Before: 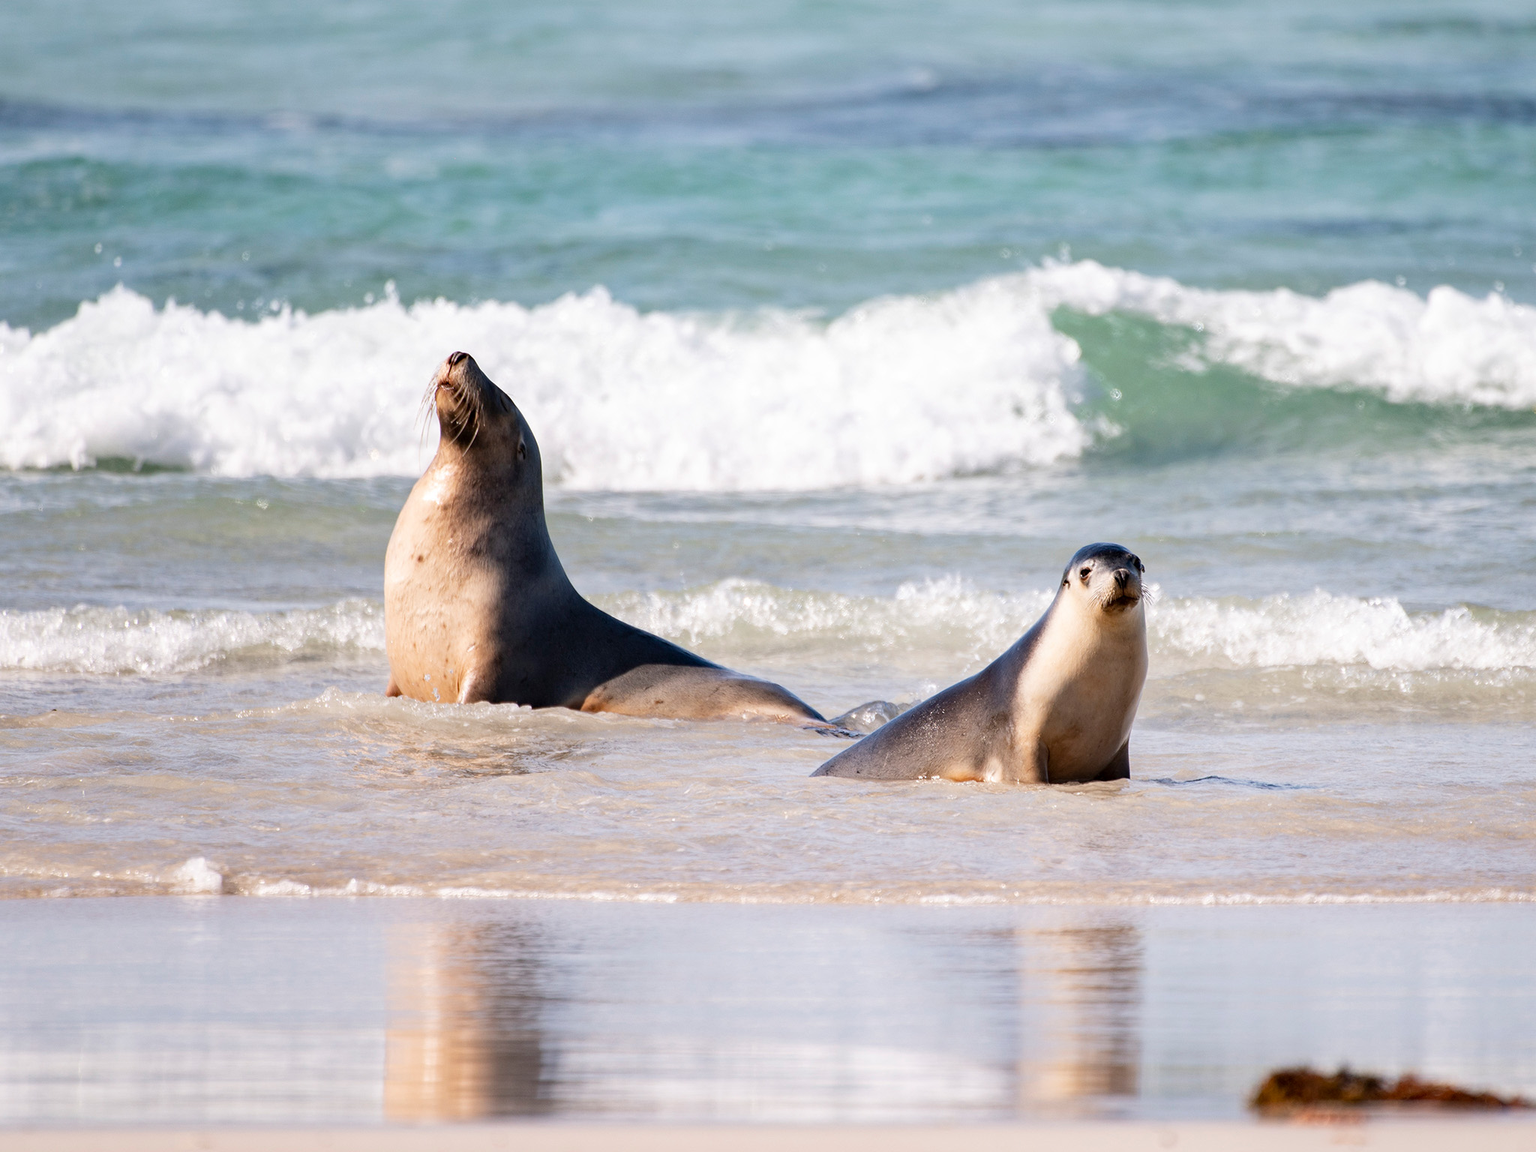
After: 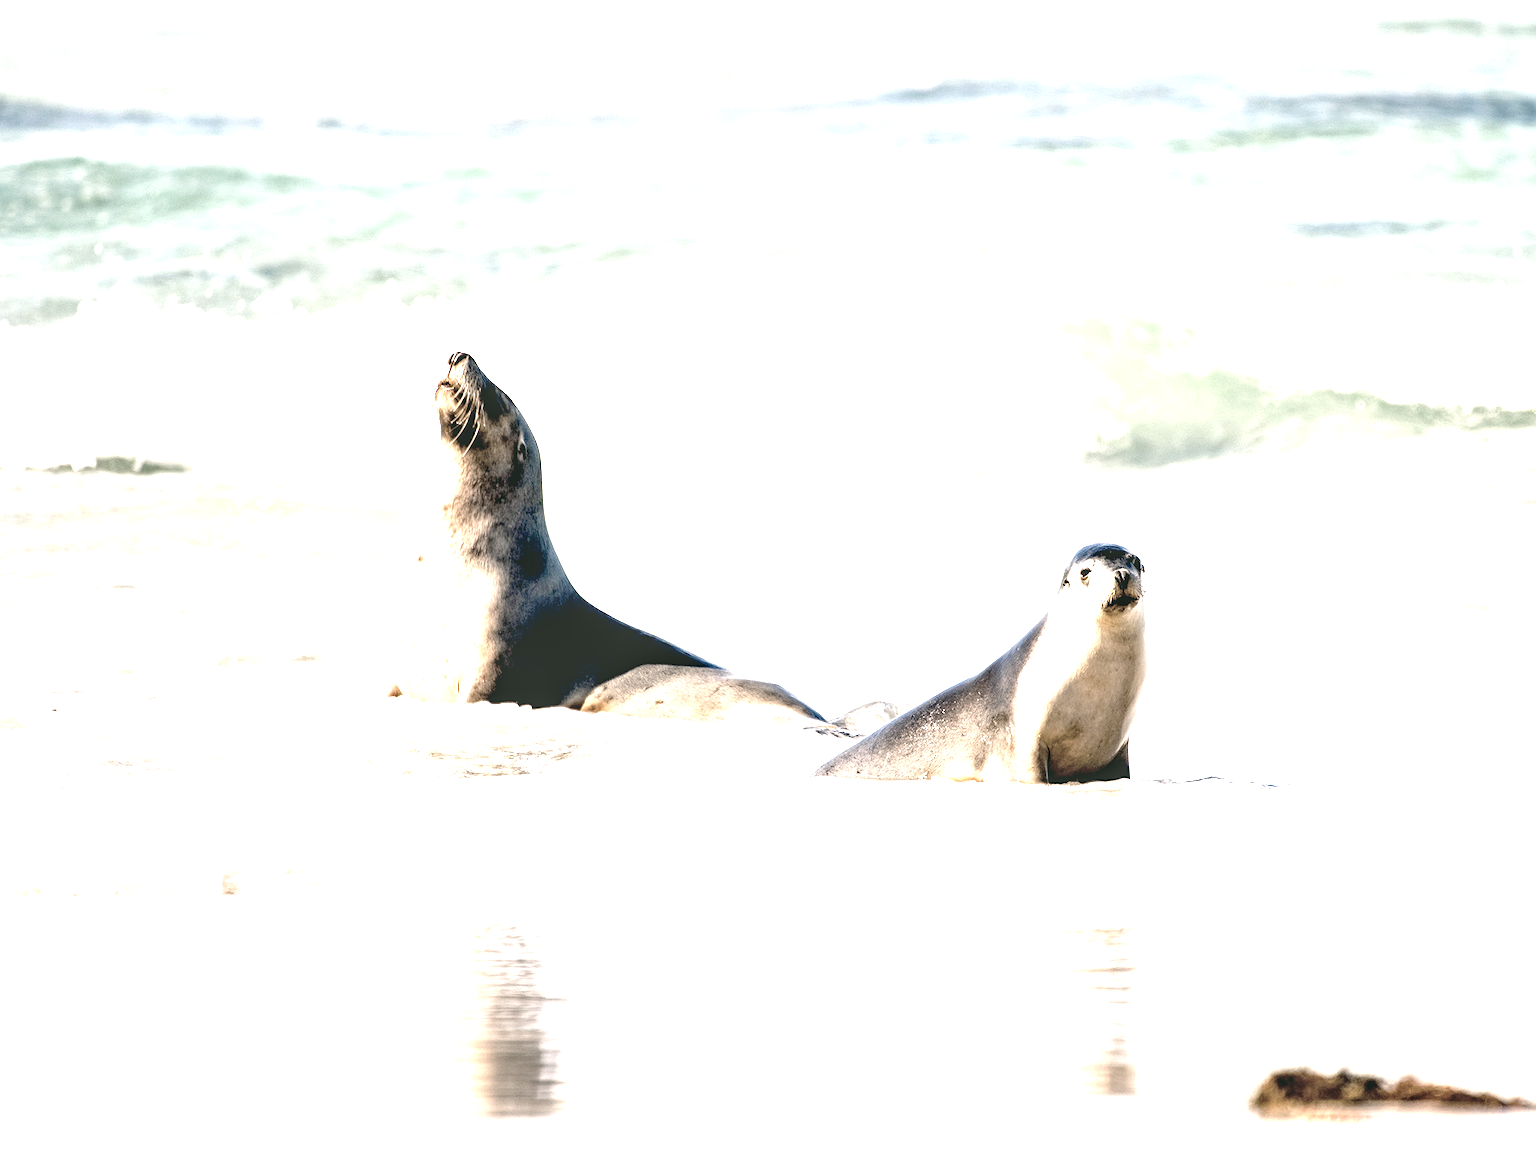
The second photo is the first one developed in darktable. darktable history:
local contrast: on, module defaults
color zones: curves: ch1 [(0.238, 0.163) (0.476, 0.2) (0.733, 0.322) (0.848, 0.134)]
color correction: highlights a* 5.03, highlights b* 24.95, shadows a* -15.52, shadows b* 3.79
color balance rgb: shadows lift › luminance -20.084%, perceptual saturation grading › global saturation 19.627%, global vibrance 10.763%
exposure: black level correction 0.014, exposure 1.781 EV, compensate highlight preservation false
